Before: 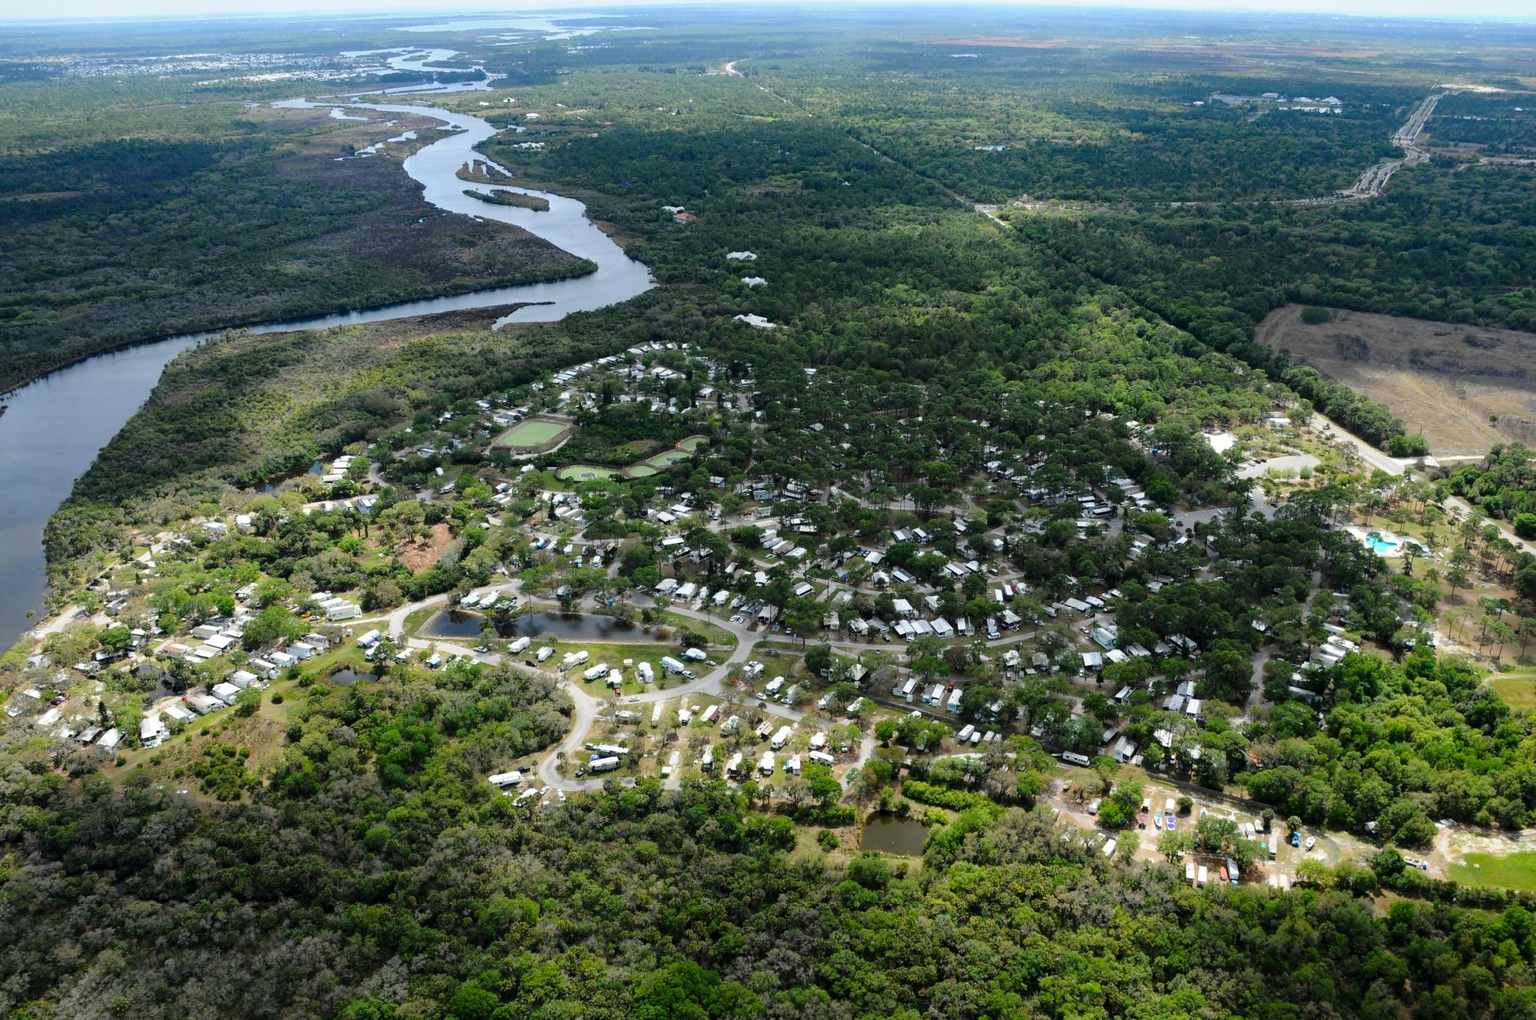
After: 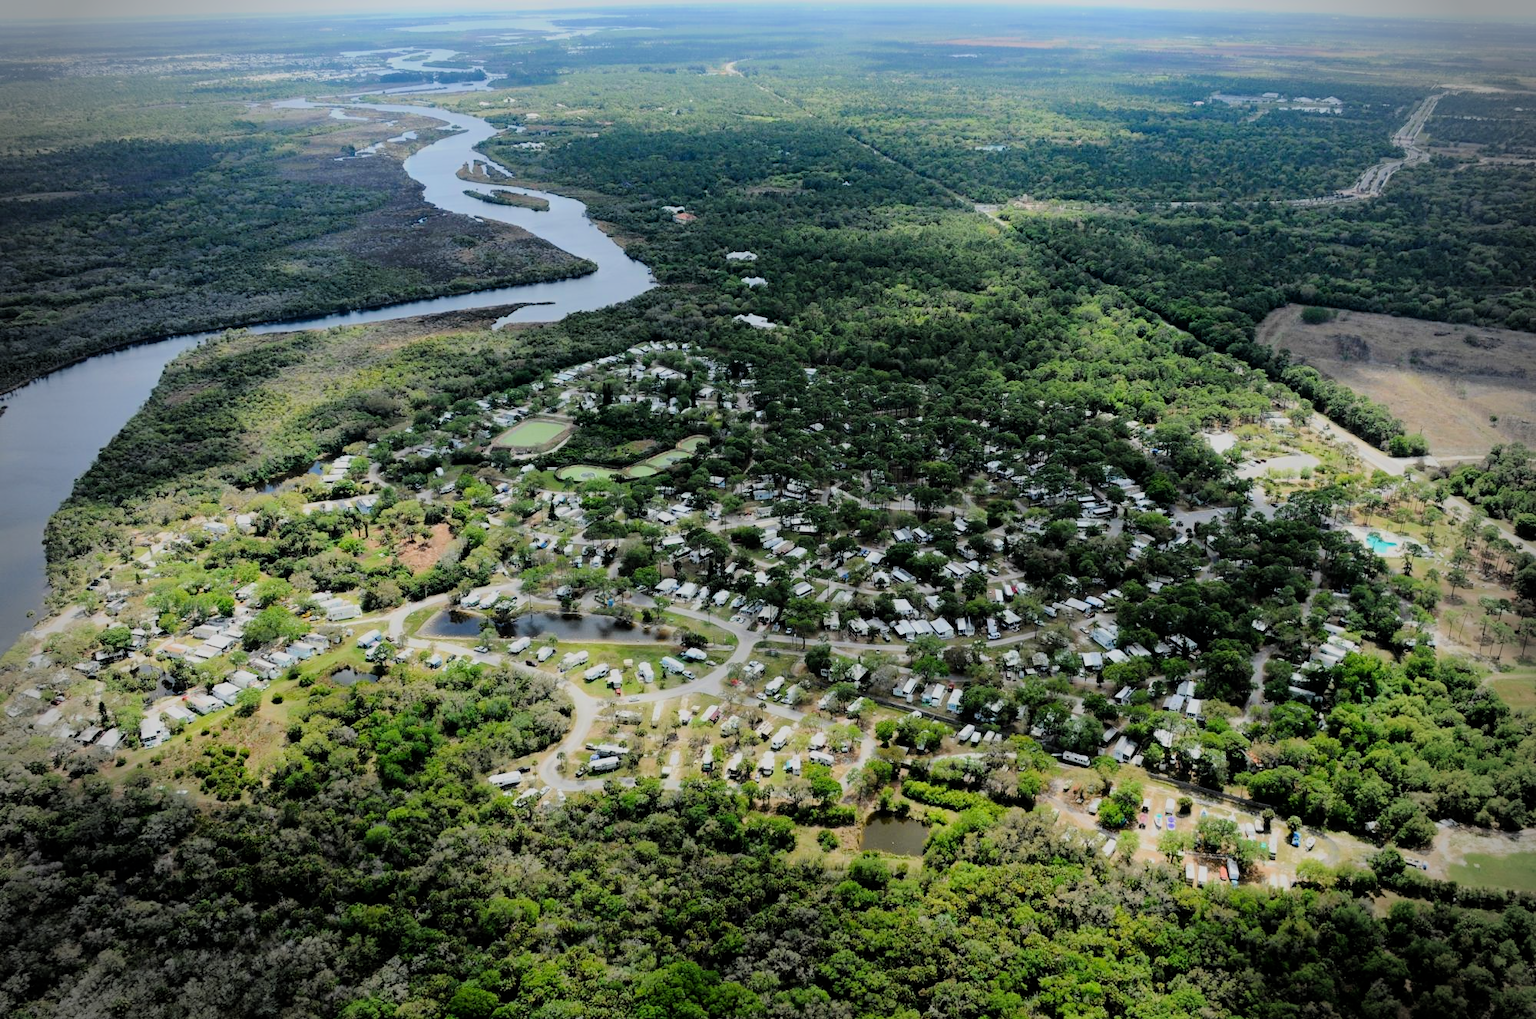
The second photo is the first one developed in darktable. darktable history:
vignetting: fall-off radius 31.48%, brightness -0.472
filmic rgb: black relative exposure -6.15 EV, white relative exposure 6.96 EV, hardness 2.23, color science v6 (2022)
exposure: black level correction 0.001, exposure 0.5 EV, compensate exposure bias true, compensate highlight preservation false
